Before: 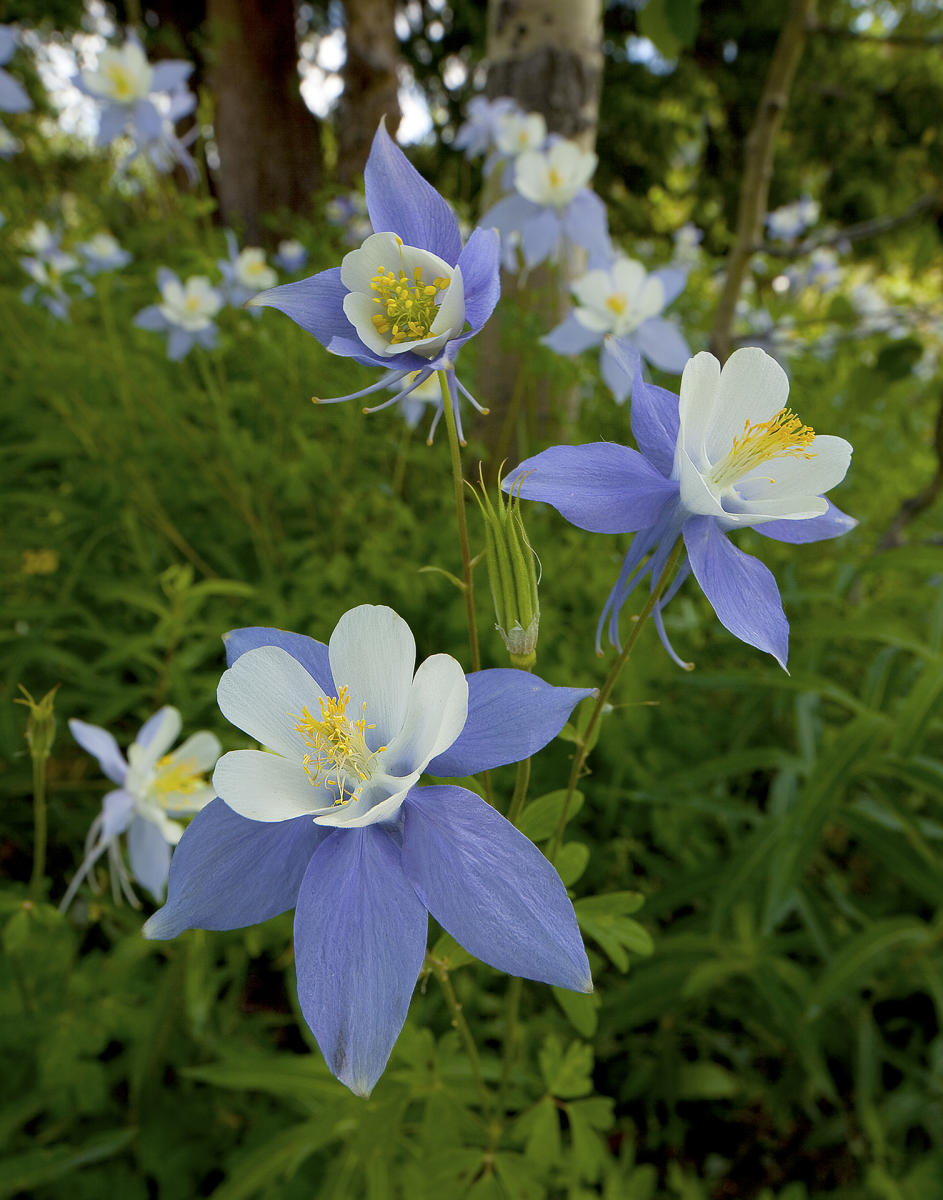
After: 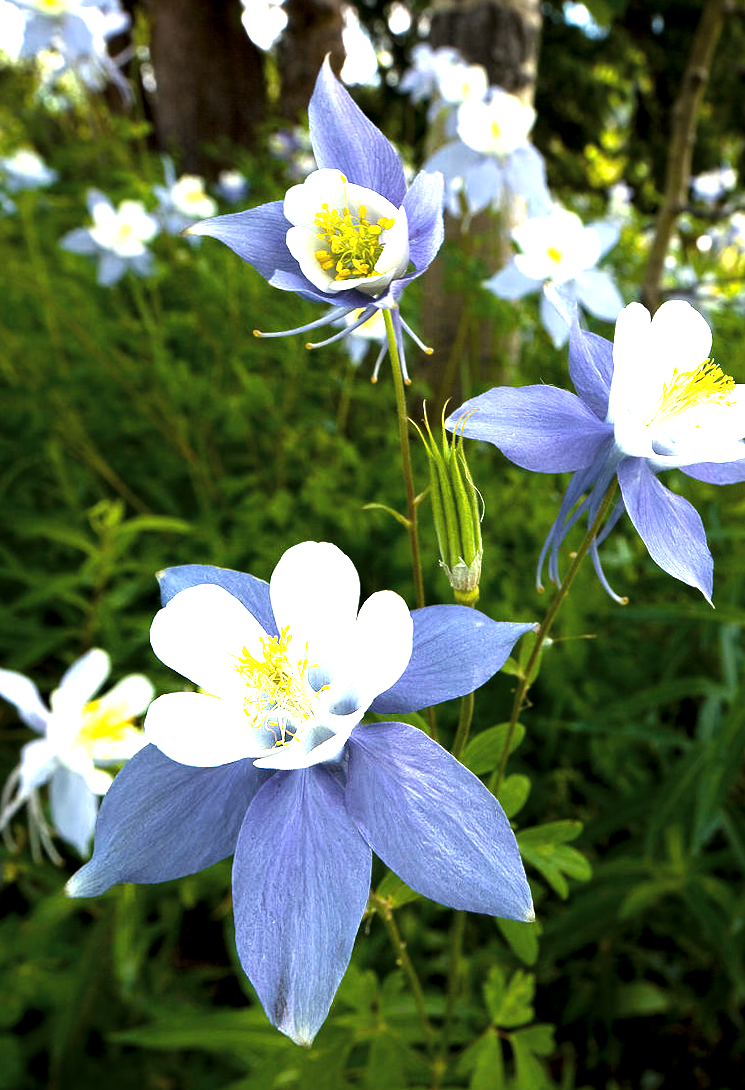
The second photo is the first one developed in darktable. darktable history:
levels: levels [0, 0.618, 1]
exposure: black level correction 0, exposure 1.2 EV, compensate exposure bias true, compensate highlight preservation false
rotate and perspective: rotation -0.013°, lens shift (vertical) -0.027, lens shift (horizontal) 0.178, crop left 0.016, crop right 0.989, crop top 0.082, crop bottom 0.918
crop and rotate: left 9.597%, right 10.195%
